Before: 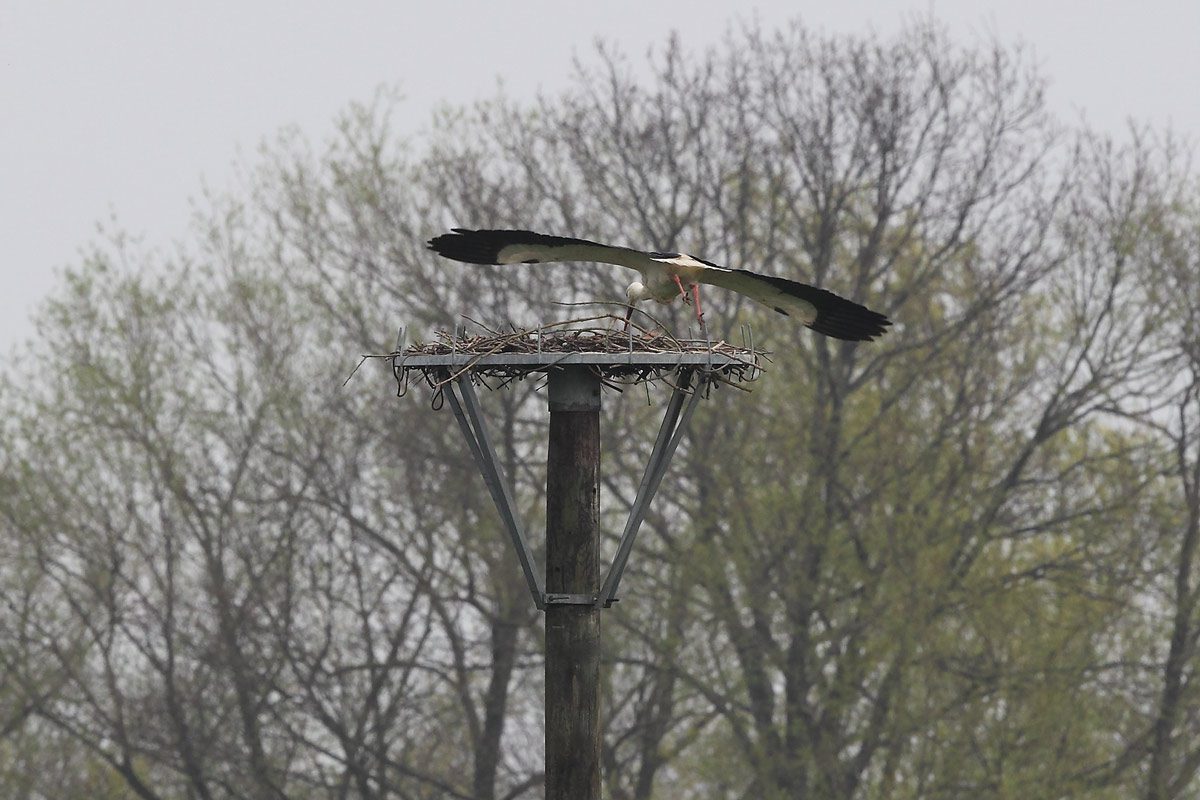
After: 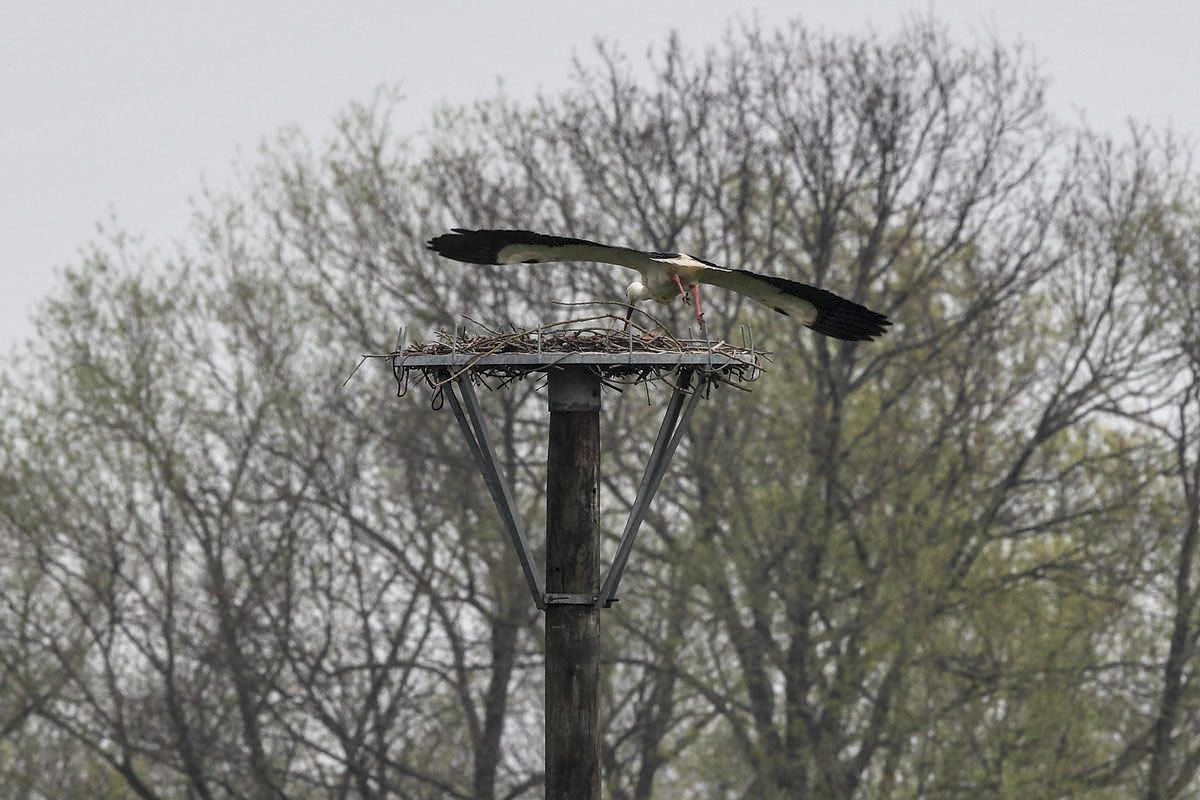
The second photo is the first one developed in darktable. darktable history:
local contrast: highlights 61%, detail 143%, midtone range 0.423
